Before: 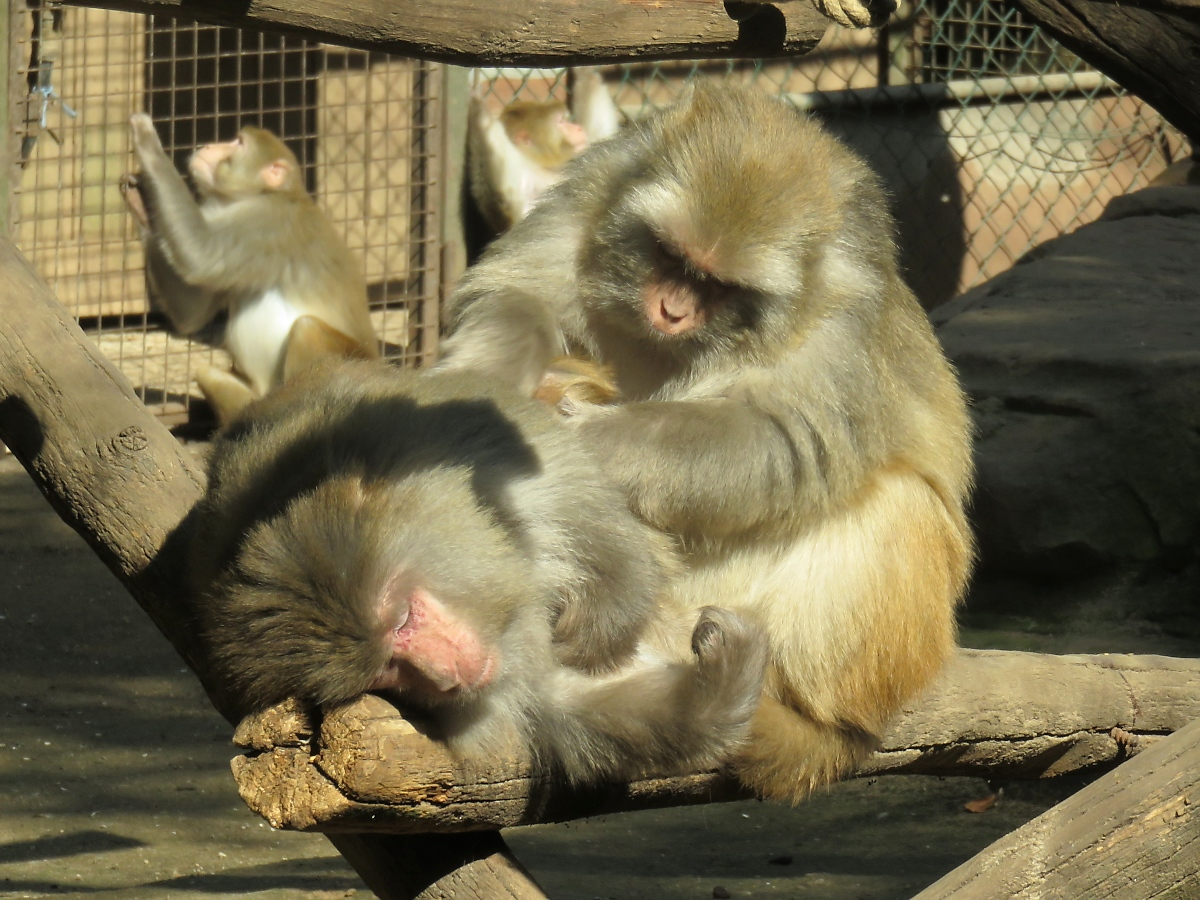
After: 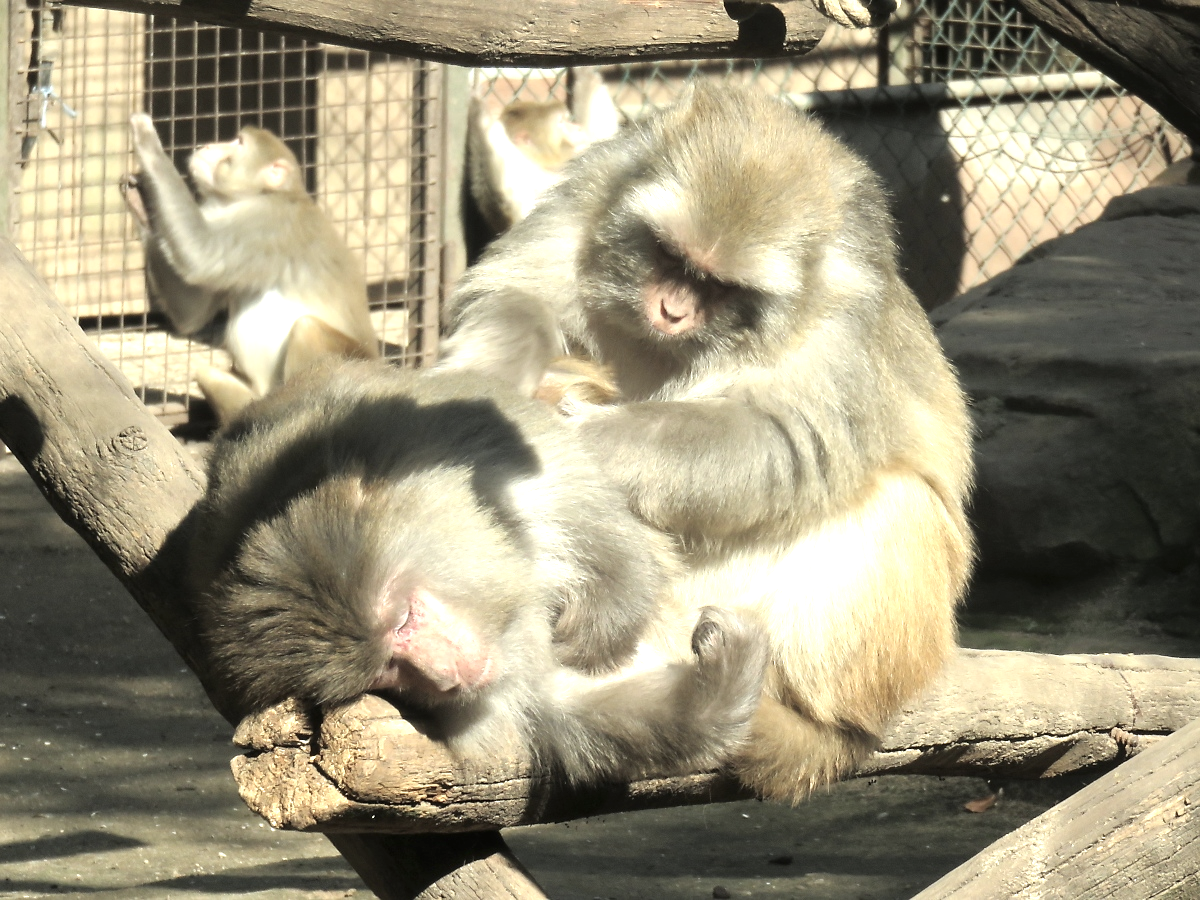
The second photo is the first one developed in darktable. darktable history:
contrast brightness saturation: contrast 0.1, saturation -0.369
exposure: exposure 0.634 EV, compensate exposure bias true, compensate highlight preservation false
levels: gray 50.87%
